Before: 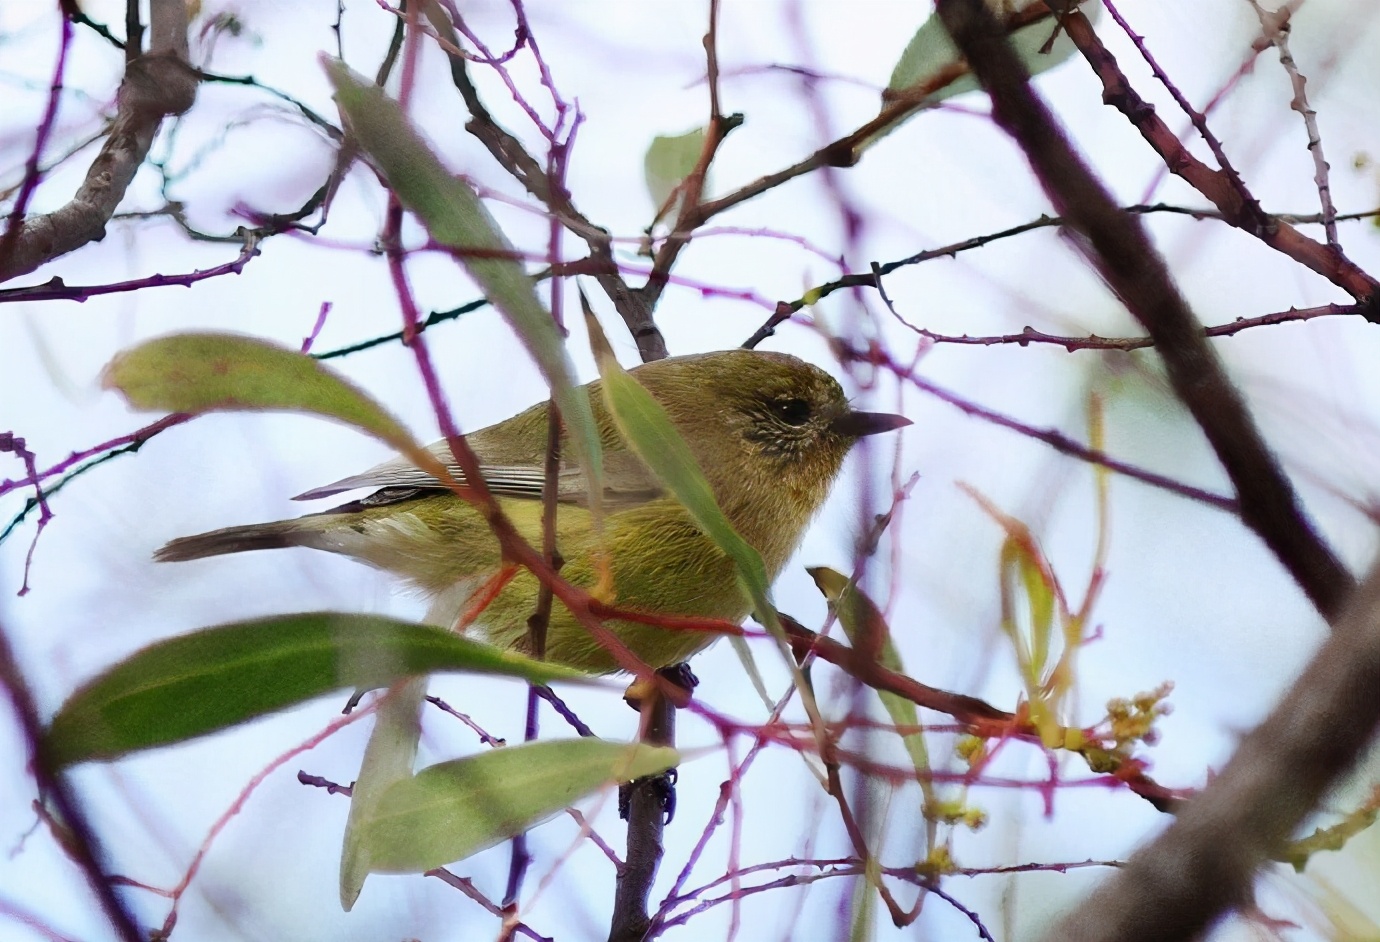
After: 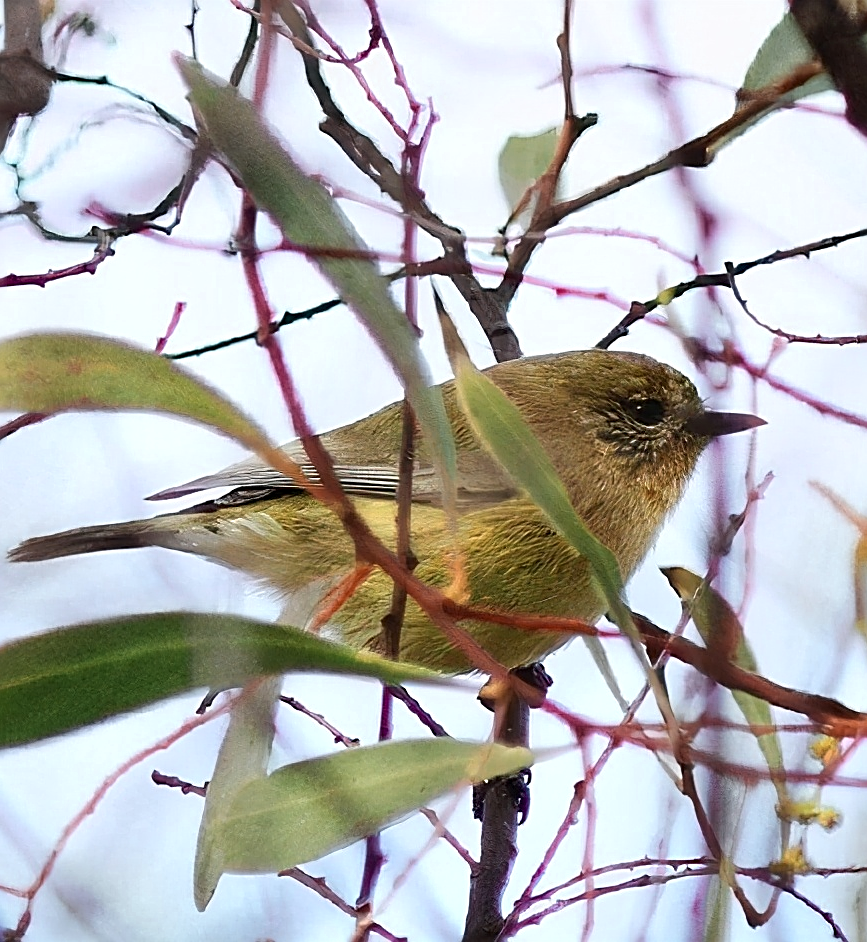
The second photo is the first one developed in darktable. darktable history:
crop: left 10.644%, right 26.528%
sharpen: radius 2.531, amount 0.628
color zones: curves: ch0 [(0.018, 0.548) (0.197, 0.654) (0.425, 0.447) (0.605, 0.658) (0.732, 0.579)]; ch1 [(0.105, 0.531) (0.224, 0.531) (0.386, 0.39) (0.618, 0.456) (0.732, 0.456) (0.956, 0.421)]; ch2 [(0.039, 0.583) (0.215, 0.465) (0.399, 0.544) (0.465, 0.548) (0.614, 0.447) (0.724, 0.43) (0.882, 0.623) (0.956, 0.632)]
